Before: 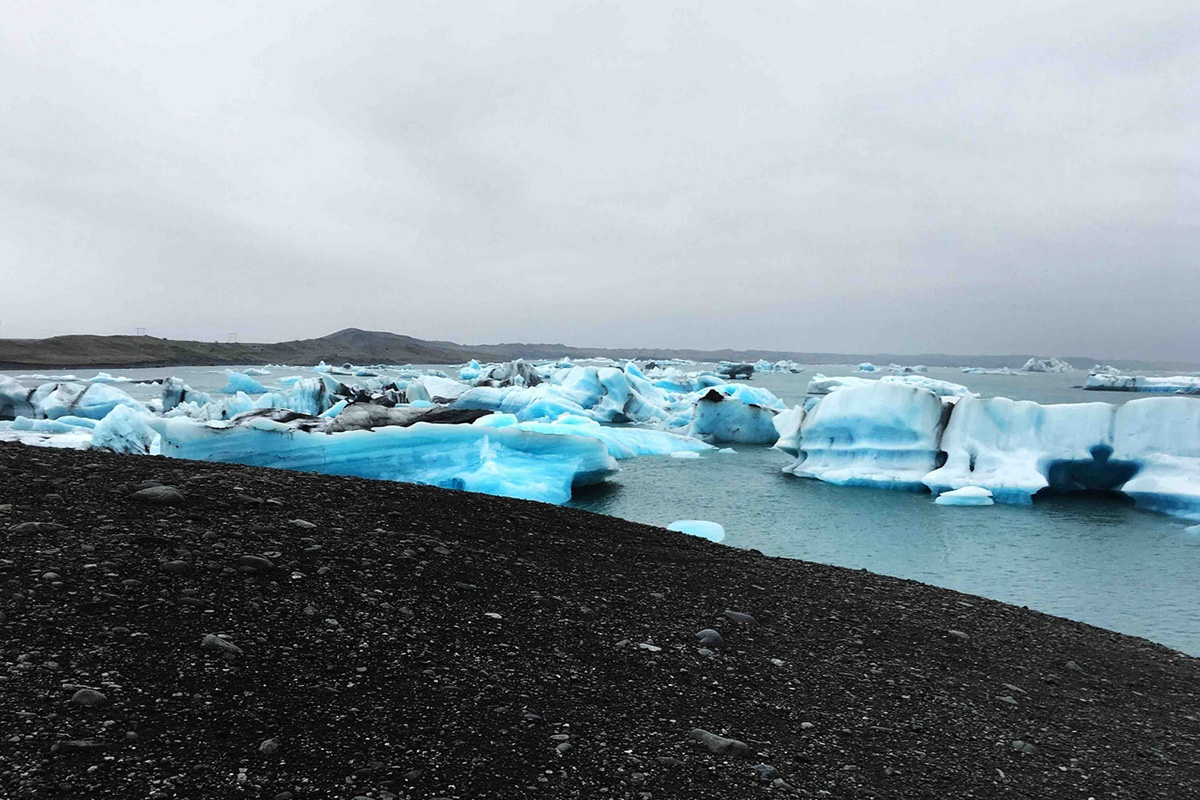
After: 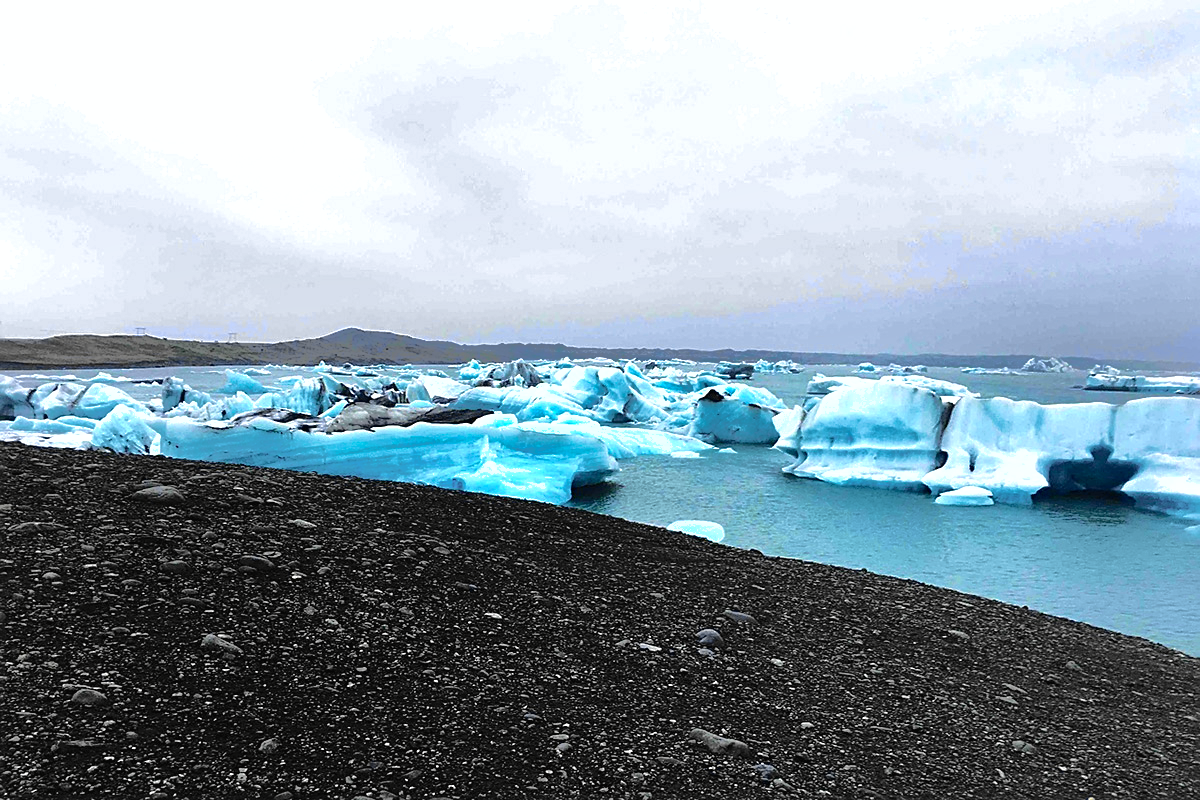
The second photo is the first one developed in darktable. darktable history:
shadows and highlights: shadows 40, highlights -60
exposure: black level correction 0.001, exposure 0.5 EV, compensate exposure bias true, compensate highlight preservation false
tone curve: curves: ch0 [(0, 0.01) (0.097, 0.07) (0.204, 0.173) (0.447, 0.517) (0.539, 0.624) (0.733, 0.791) (0.879, 0.898) (1, 0.98)]; ch1 [(0, 0) (0.393, 0.415) (0.447, 0.448) (0.485, 0.494) (0.523, 0.509) (0.545, 0.541) (0.574, 0.561) (0.648, 0.674) (1, 1)]; ch2 [(0, 0) (0.369, 0.388) (0.449, 0.431) (0.499, 0.5) (0.521, 0.51) (0.53, 0.54) (0.564, 0.569) (0.674, 0.735) (1, 1)], color space Lab, independent channels, preserve colors none
velvia: on, module defaults
sharpen: on, module defaults
